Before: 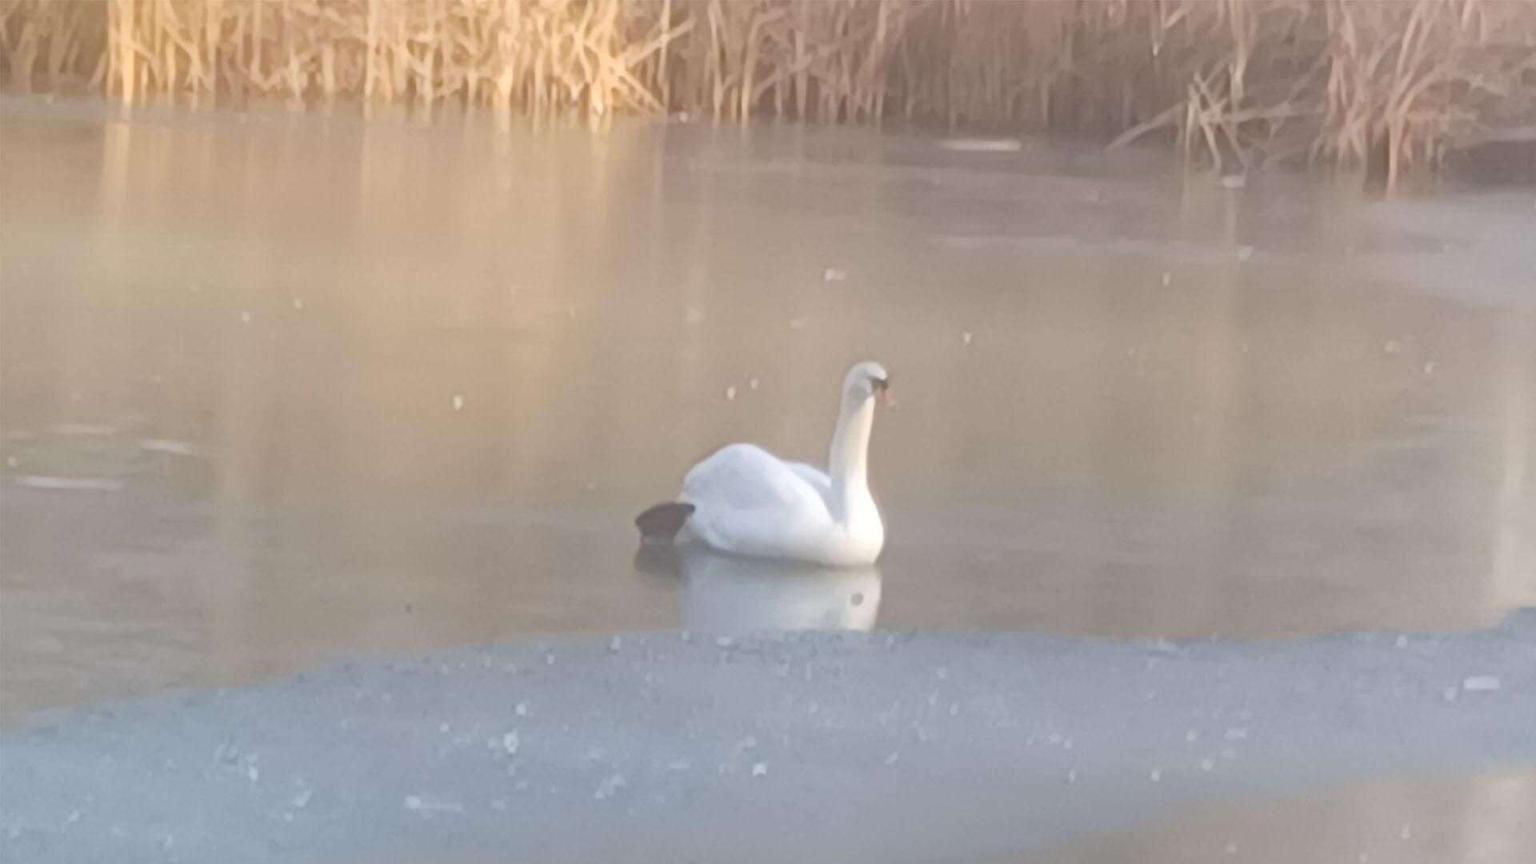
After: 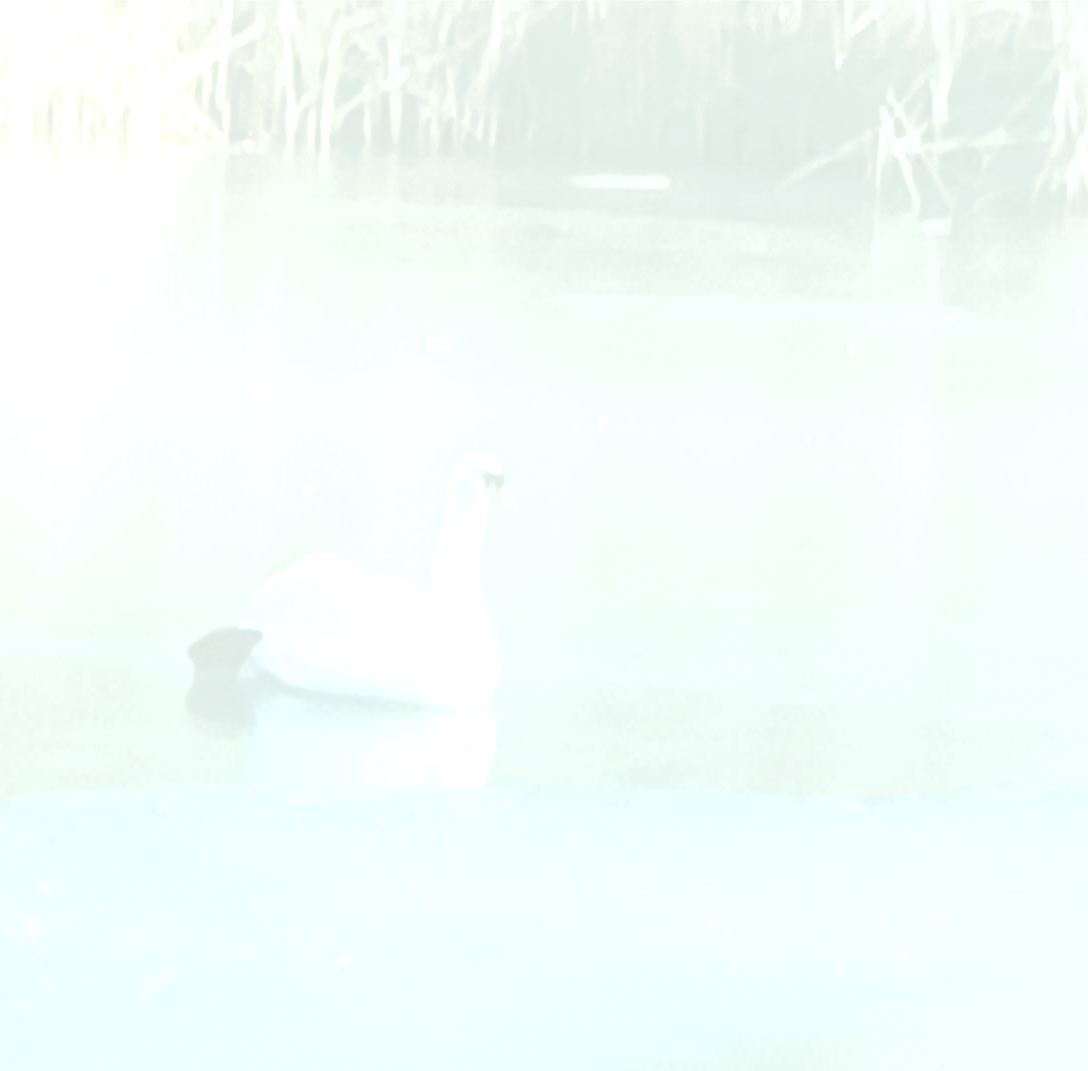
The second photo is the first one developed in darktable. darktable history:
color correction: highlights a* -7.27, highlights b* -0.159, shadows a* 20.52, shadows b* 11.64
contrast brightness saturation: brightness 0.181, saturation -0.483
crop: left 31.575%, top 0.015%, right 11.578%
local contrast: highlights 63%, detail 143%, midtone range 0.425
exposure: black level correction 0, exposure 1.671 EV, compensate highlight preservation false
tone curve: curves: ch0 [(0, 0) (0.003, 0.195) (0.011, 0.161) (0.025, 0.21) (0.044, 0.24) (0.069, 0.254) (0.1, 0.283) (0.136, 0.347) (0.177, 0.412) (0.224, 0.455) (0.277, 0.531) (0.335, 0.606) (0.399, 0.679) (0.468, 0.748) (0.543, 0.814) (0.623, 0.876) (0.709, 0.927) (0.801, 0.949) (0.898, 0.962) (1, 1)], preserve colors none
